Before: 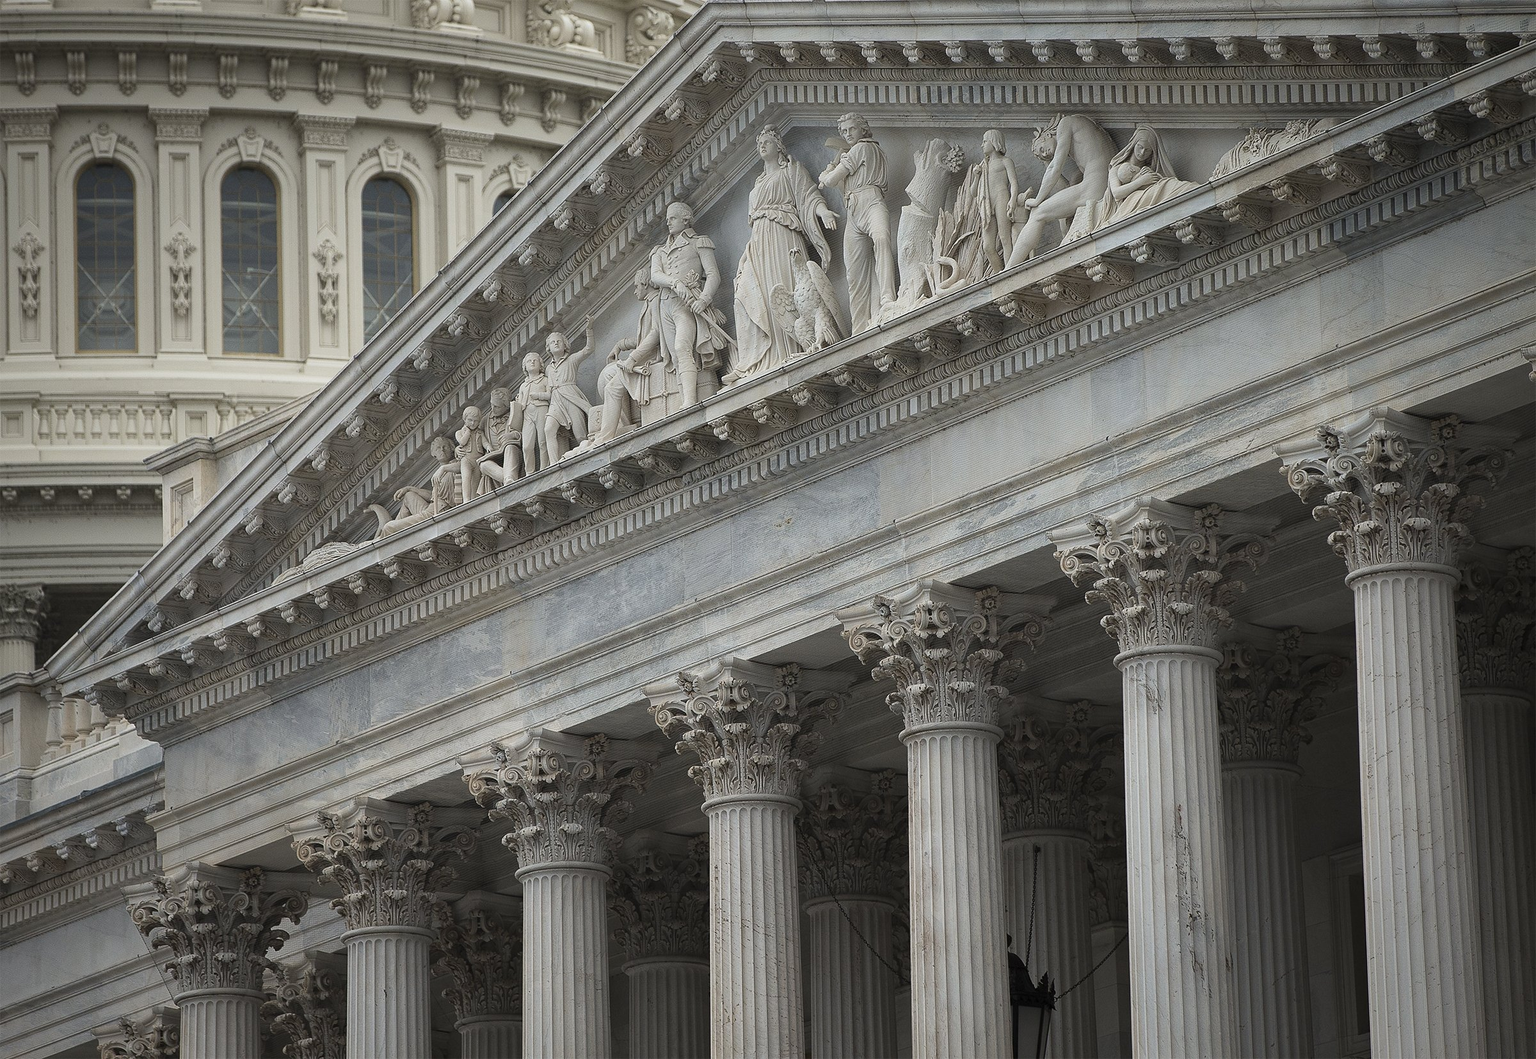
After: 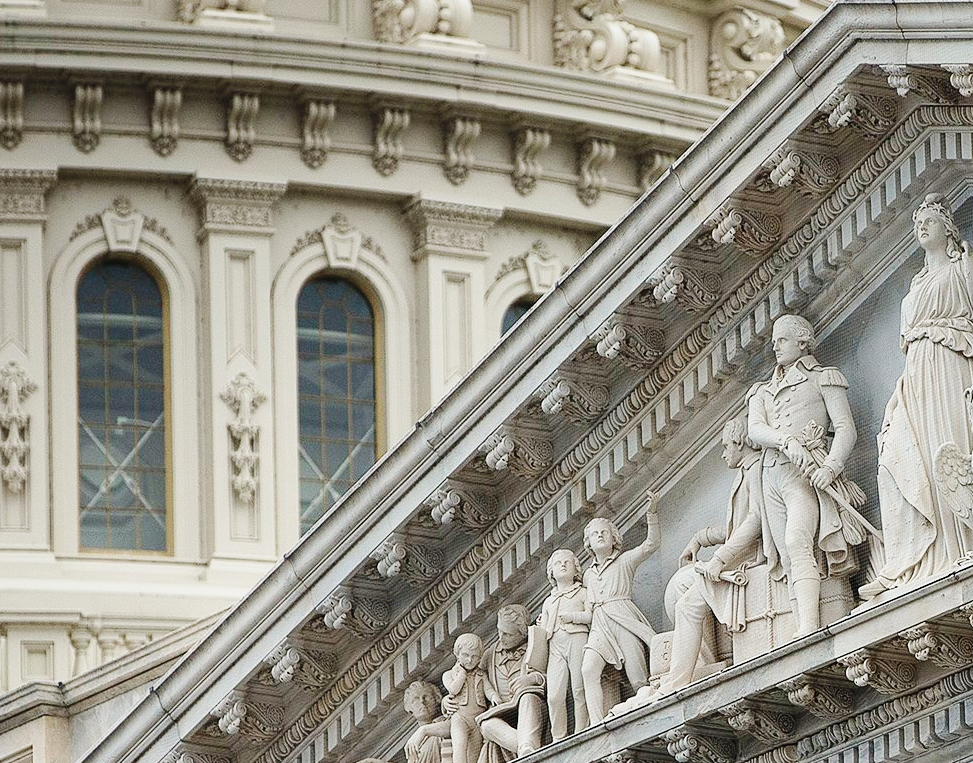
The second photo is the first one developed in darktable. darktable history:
base curve: curves: ch0 [(0, 0) (0.036, 0.025) (0.121, 0.166) (0.206, 0.329) (0.605, 0.79) (1, 1)], preserve colors none
crop and rotate: left 11.222%, top 0.067%, right 48.224%, bottom 53.772%
